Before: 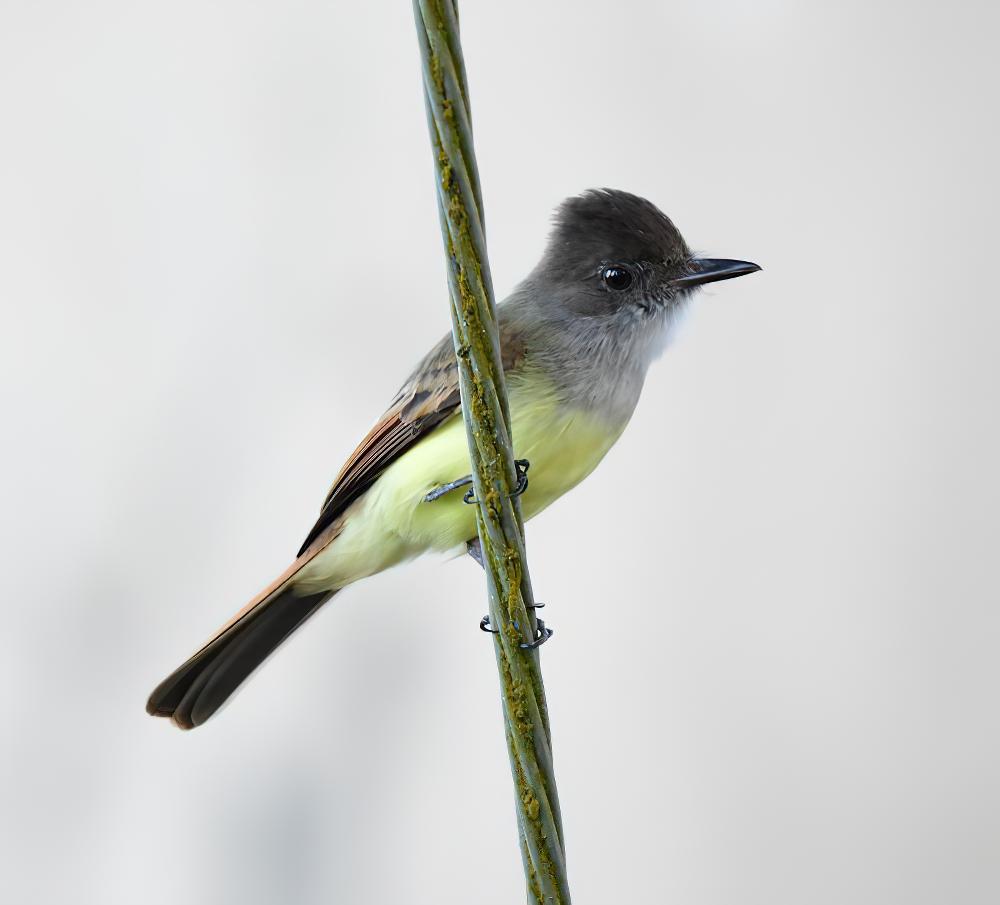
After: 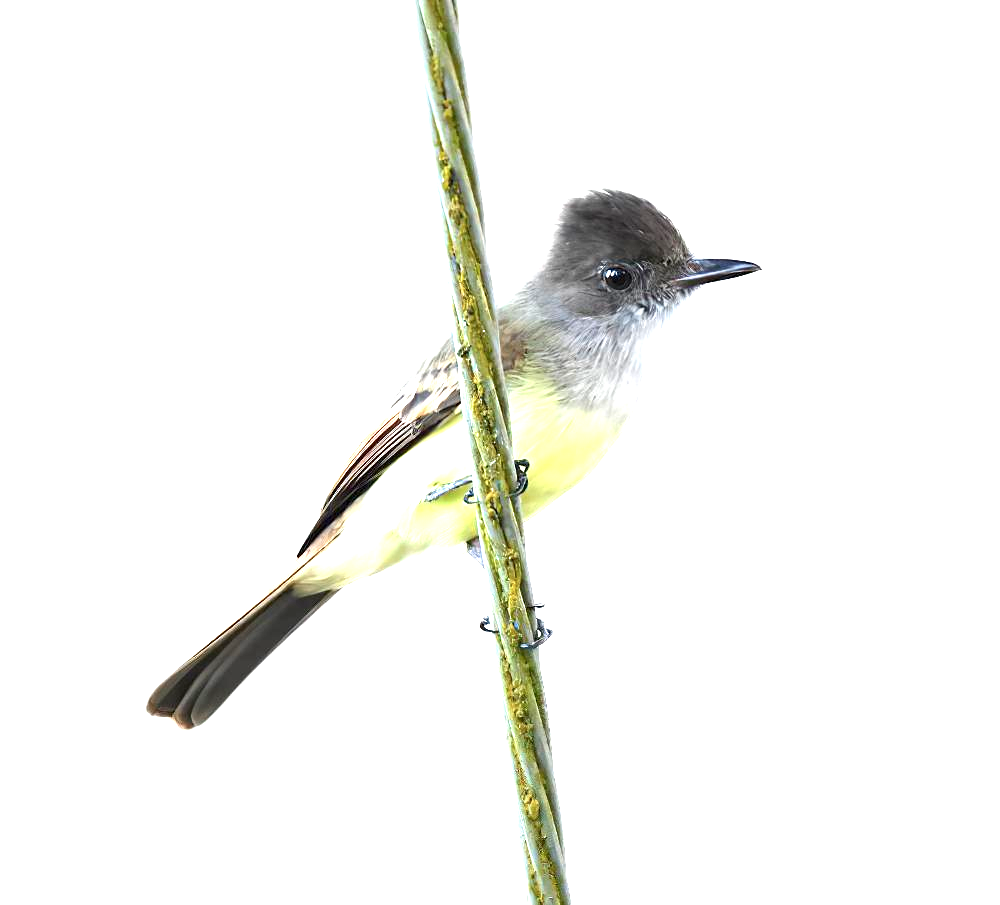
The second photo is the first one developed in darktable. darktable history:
exposure: black level correction 0.001, exposure 1.735 EV, compensate highlight preservation false
color zones: curves: ch0 [(0, 0.5) (0.143, 0.52) (0.286, 0.5) (0.429, 0.5) (0.571, 0.5) (0.714, 0.5) (0.857, 0.5) (1, 0.5)]; ch1 [(0, 0.489) (0.155, 0.45) (0.286, 0.466) (0.429, 0.5) (0.571, 0.5) (0.714, 0.5) (0.857, 0.5) (1, 0.489)], mix 41.34%
